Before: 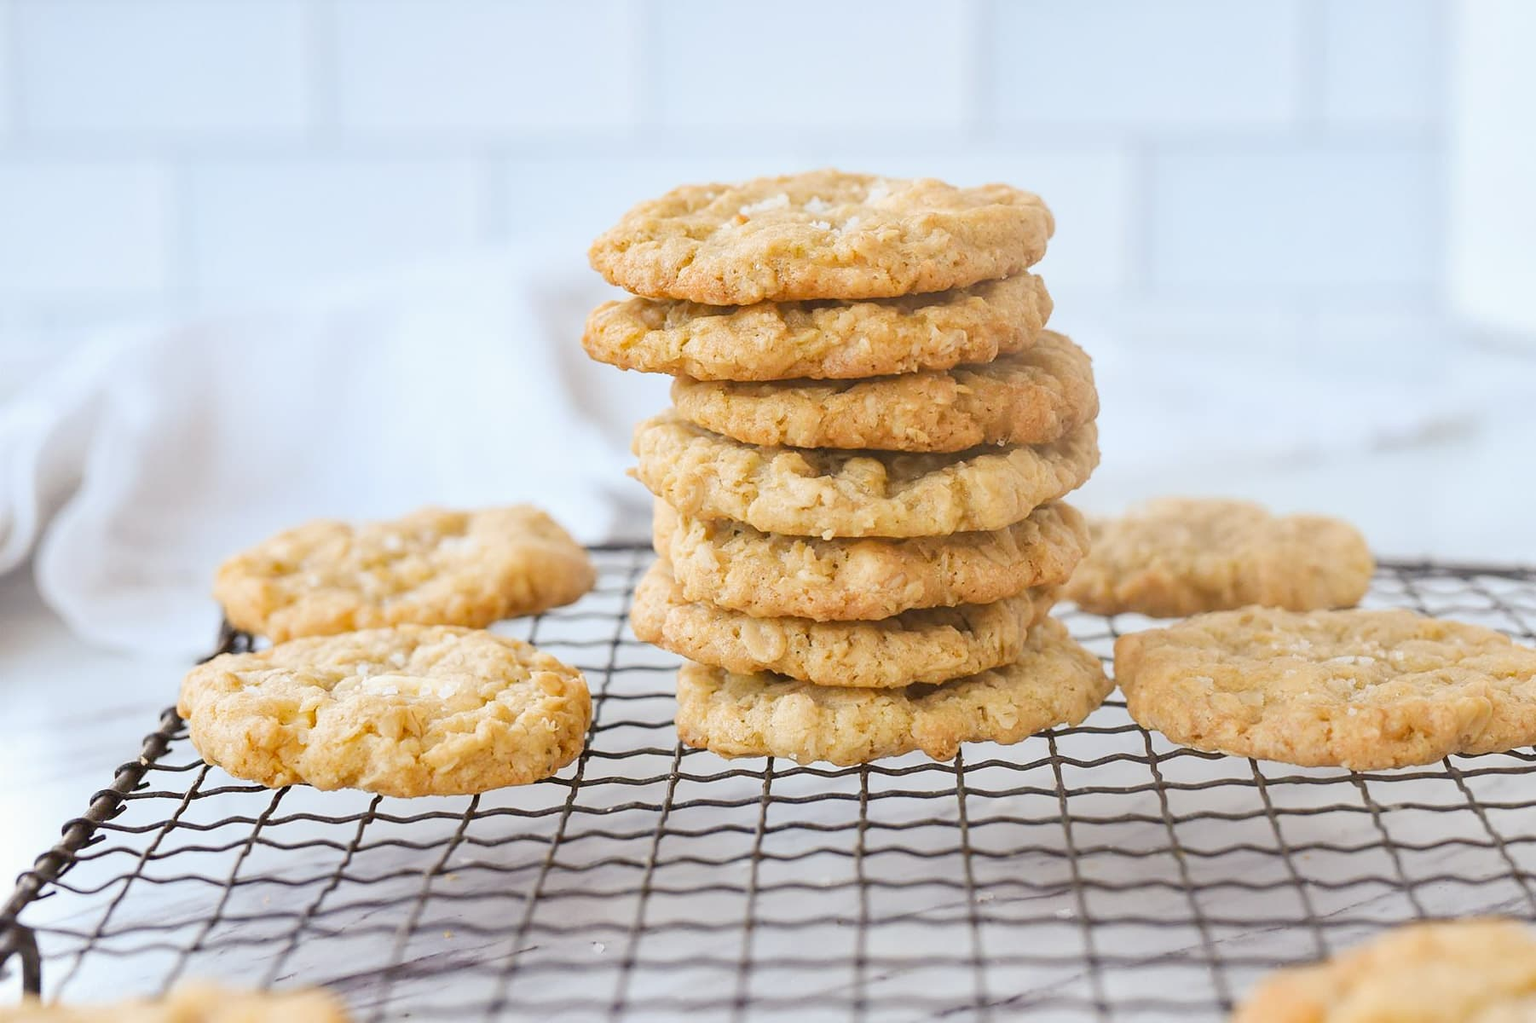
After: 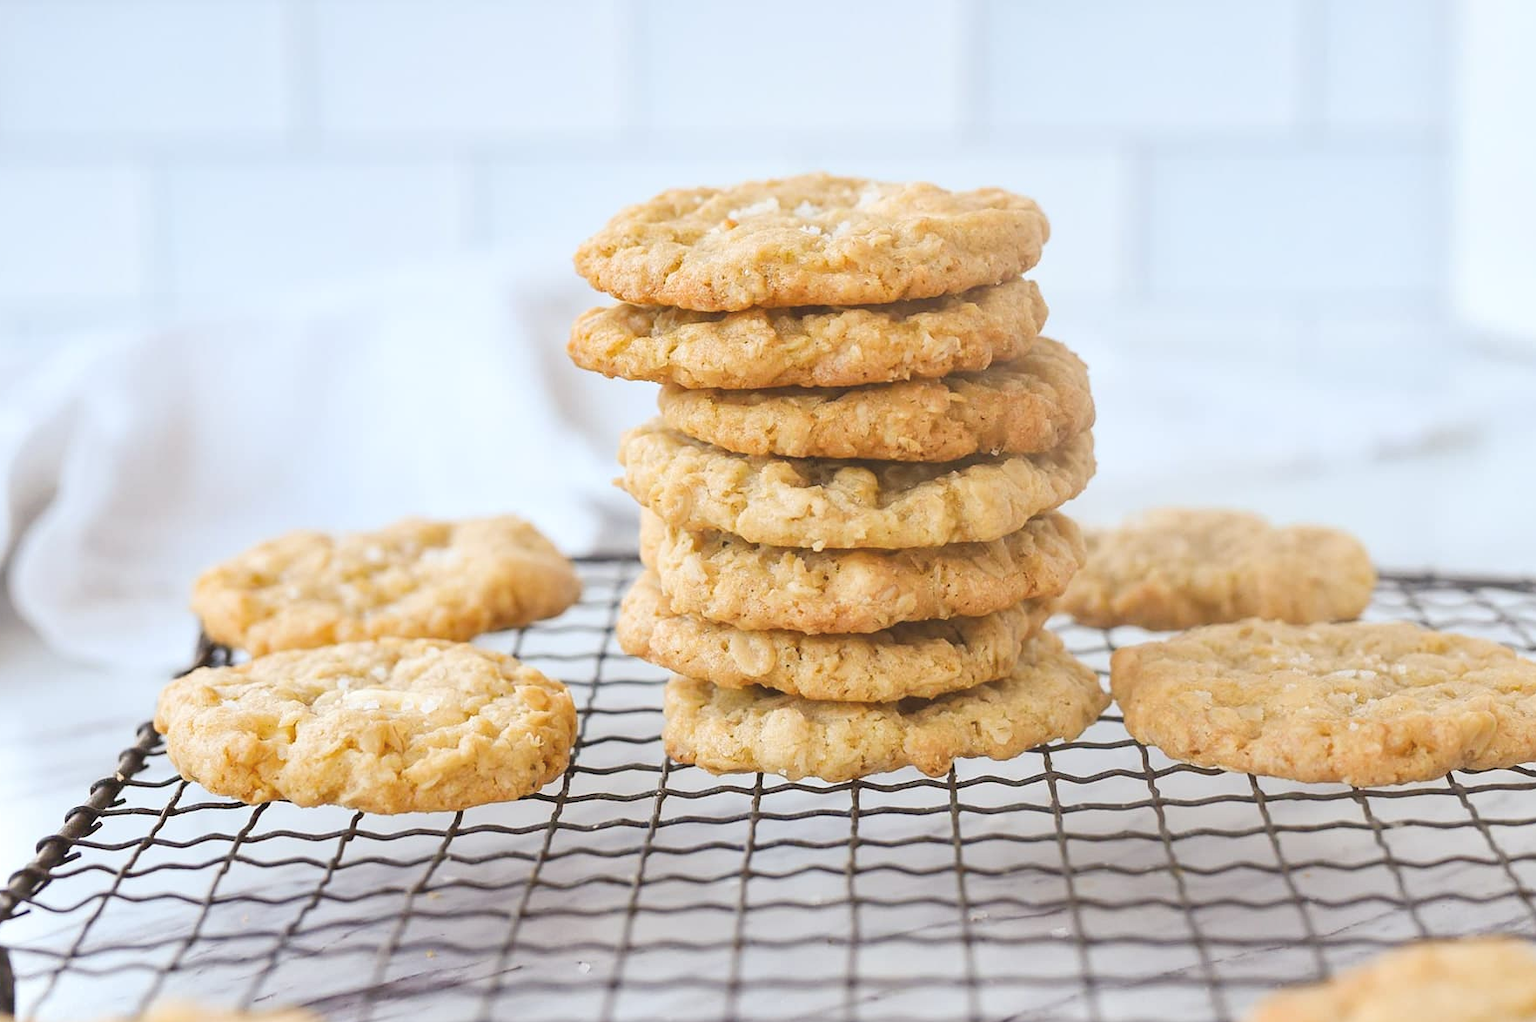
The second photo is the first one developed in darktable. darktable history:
crop: left 1.743%, right 0.268%, bottom 2.011%
exposure: black level correction -0.008, exposure 0.067 EV, compensate highlight preservation false
